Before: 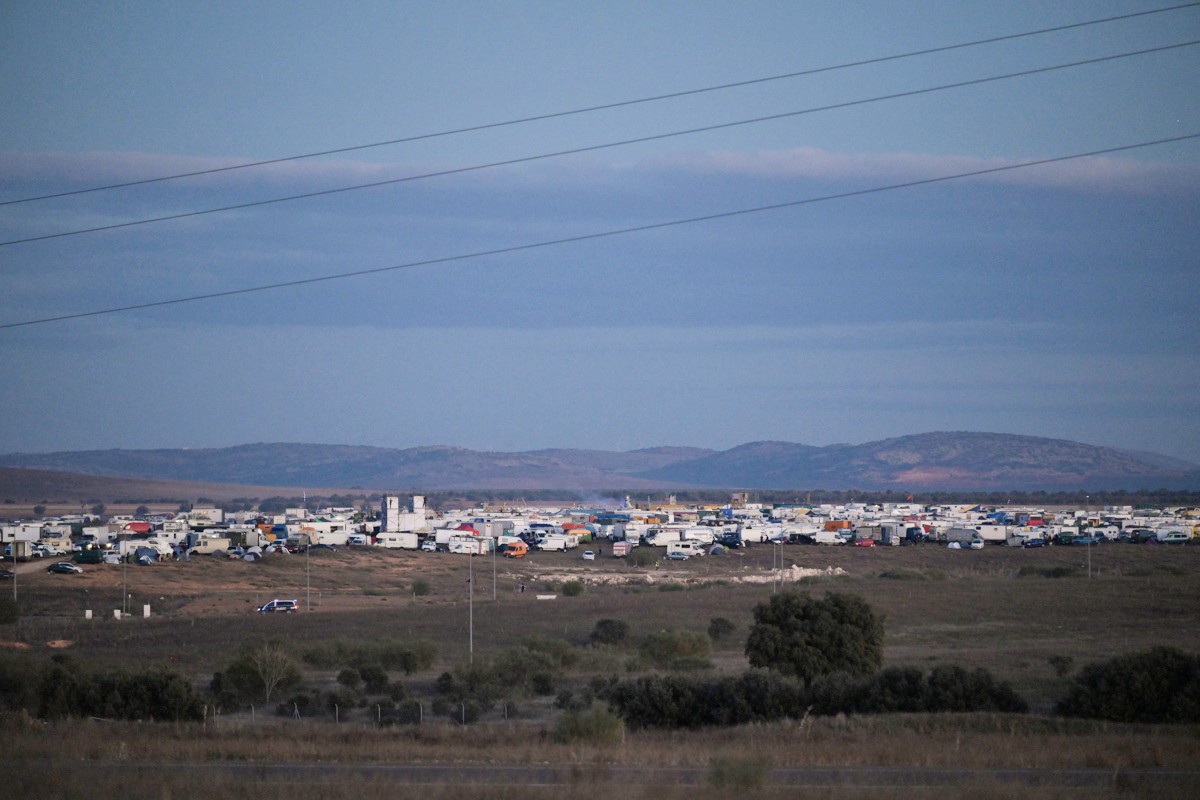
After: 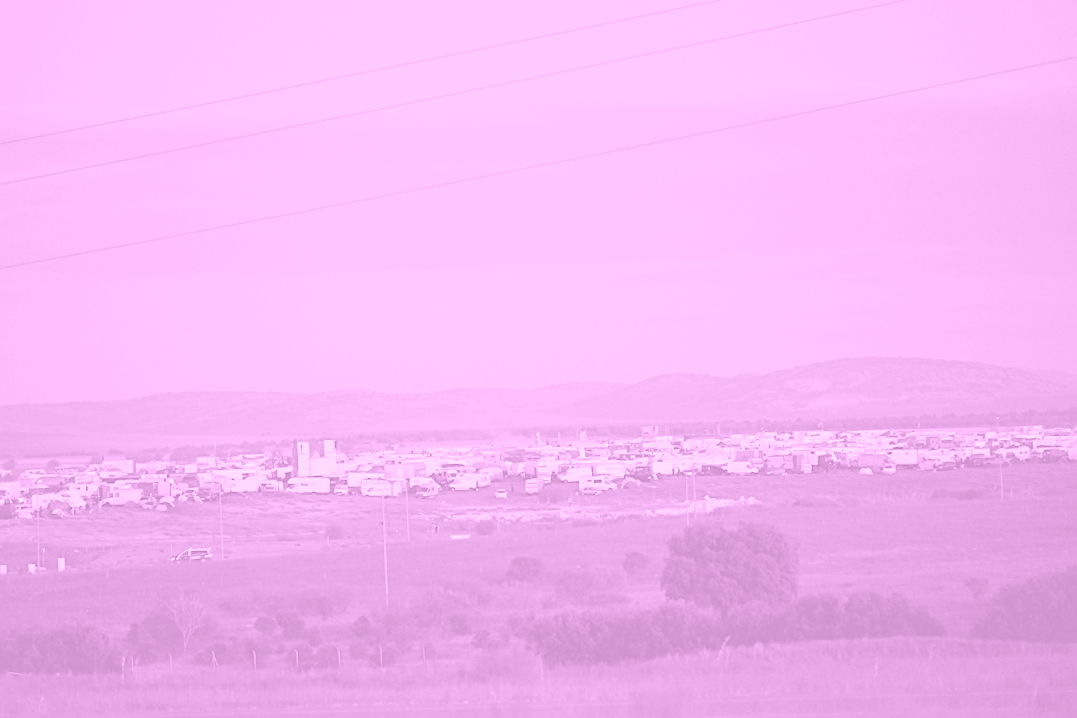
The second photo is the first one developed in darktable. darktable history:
colorize: hue 331.2°, saturation 75%, source mix 30.28%, lightness 70.52%, version 1
sharpen: on, module defaults
crop and rotate: angle 1.96°, left 5.673%, top 5.673%
